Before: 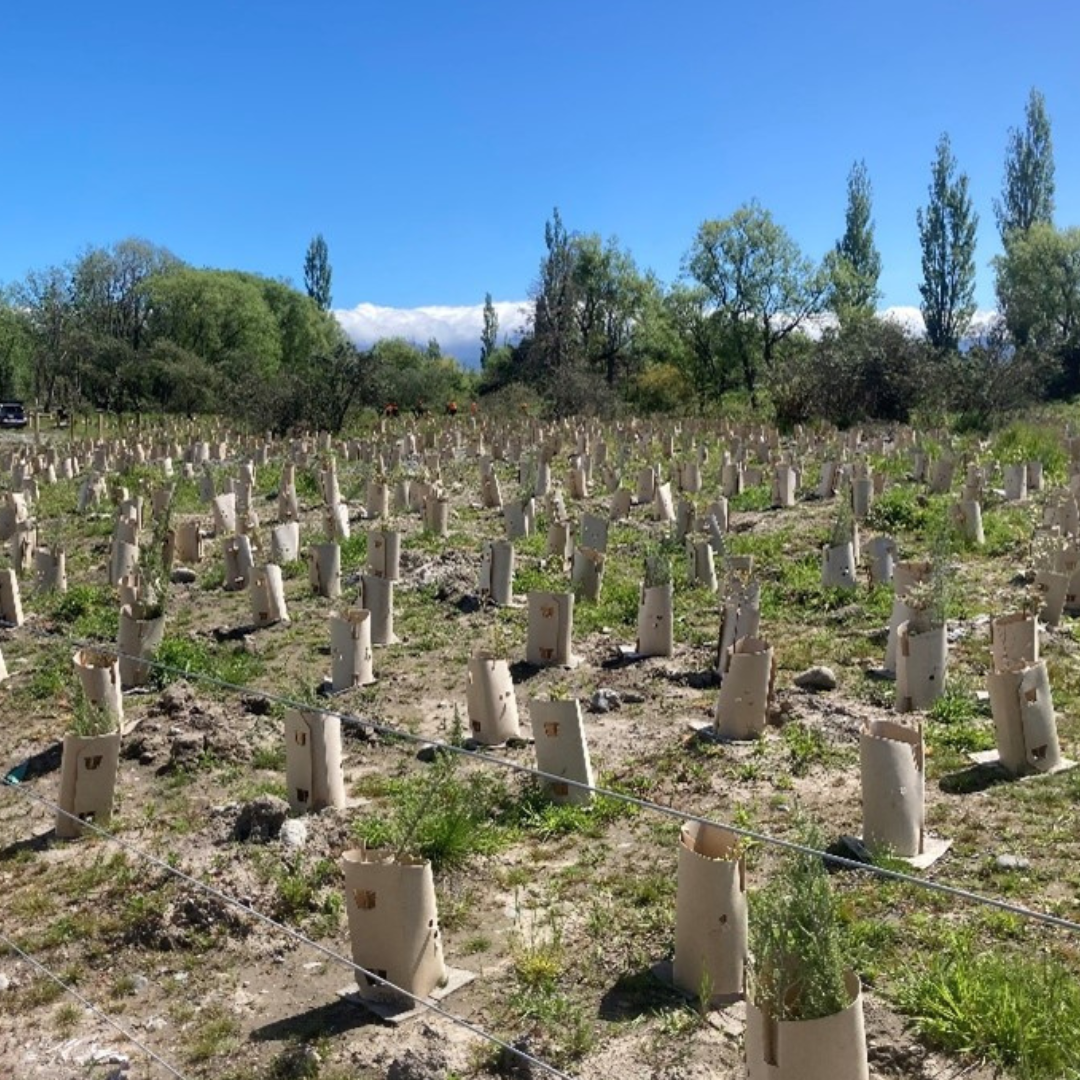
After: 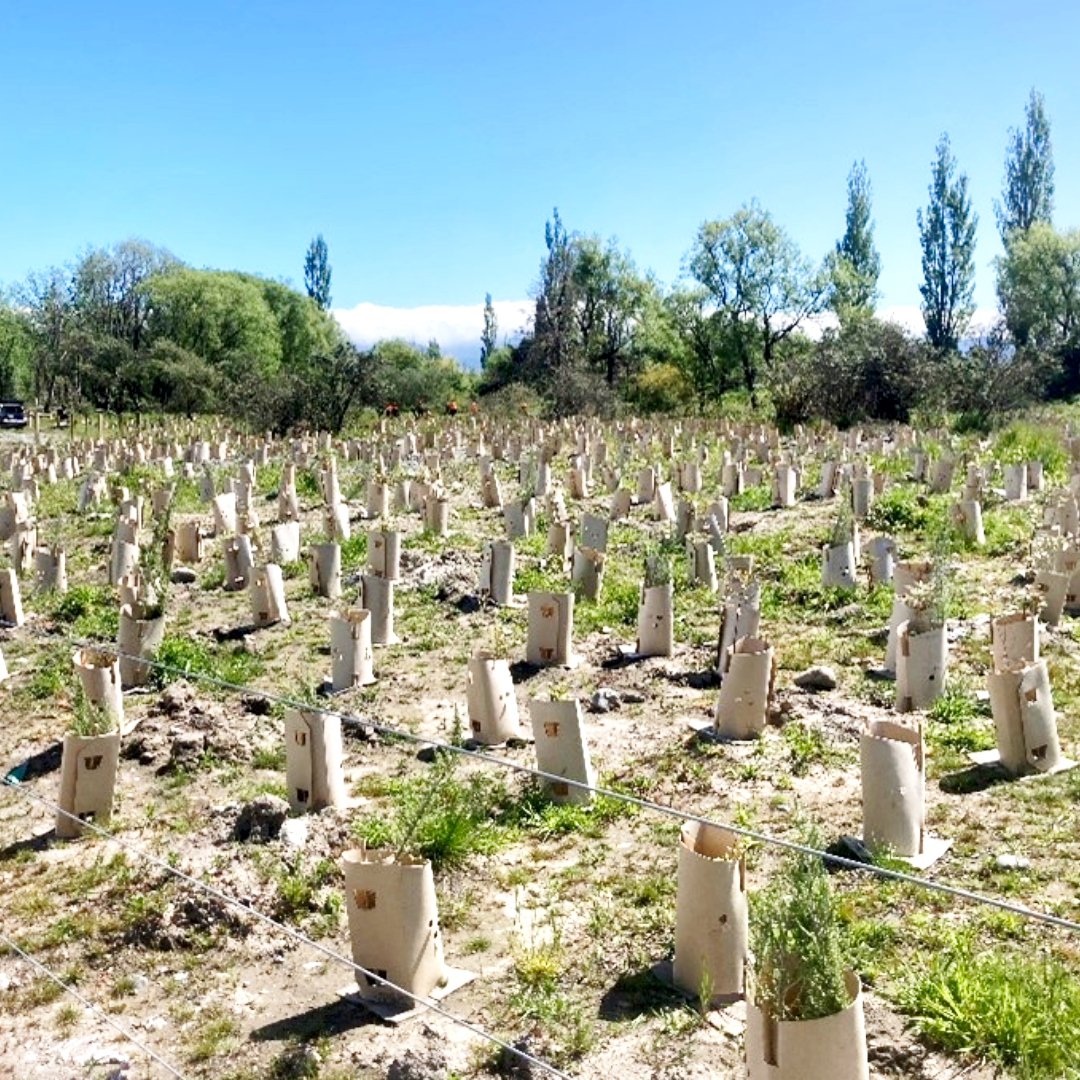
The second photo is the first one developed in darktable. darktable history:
tone equalizer: edges refinement/feathering 500, mask exposure compensation -1.57 EV, preserve details no
exposure: exposure 0.128 EV, compensate highlight preservation false
local contrast: mode bilateral grid, contrast 19, coarseness 49, detail 132%, midtone range 0.2
base curve: curves: ch0 [(0, 0) (0.005, 0.002) (0.15, 0.3) (0.4, 0.7) (0.75, 0.95) (1, 1)], preserve colors none
